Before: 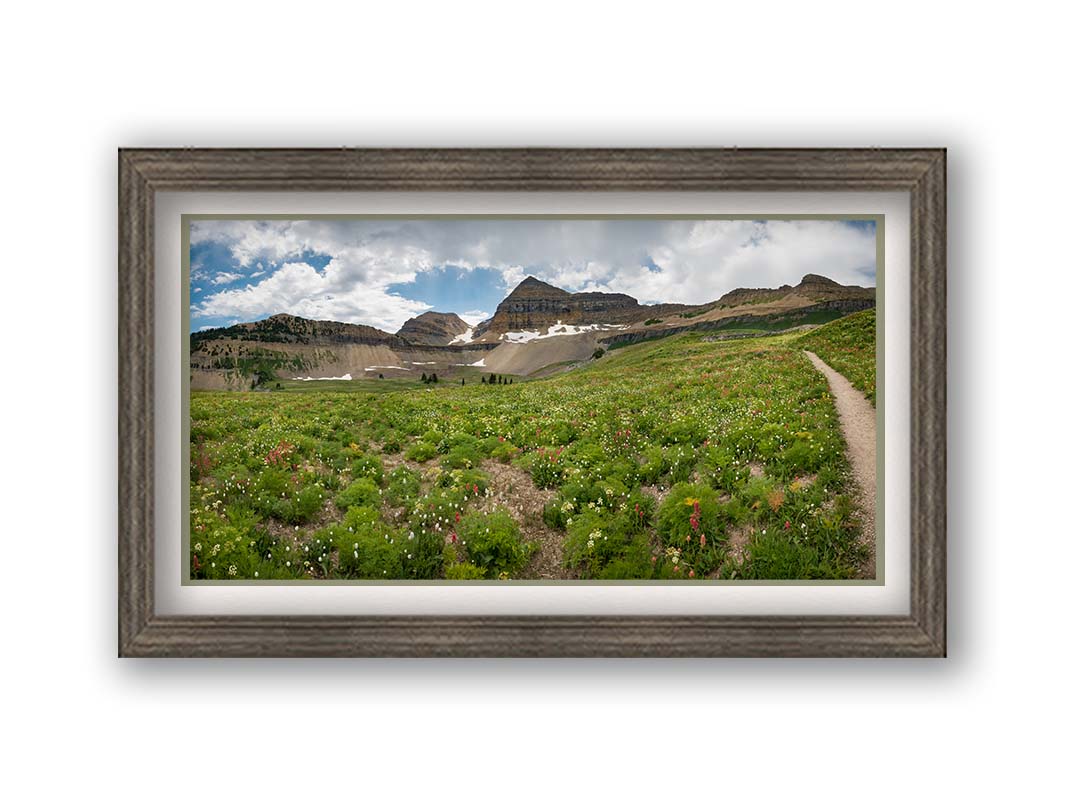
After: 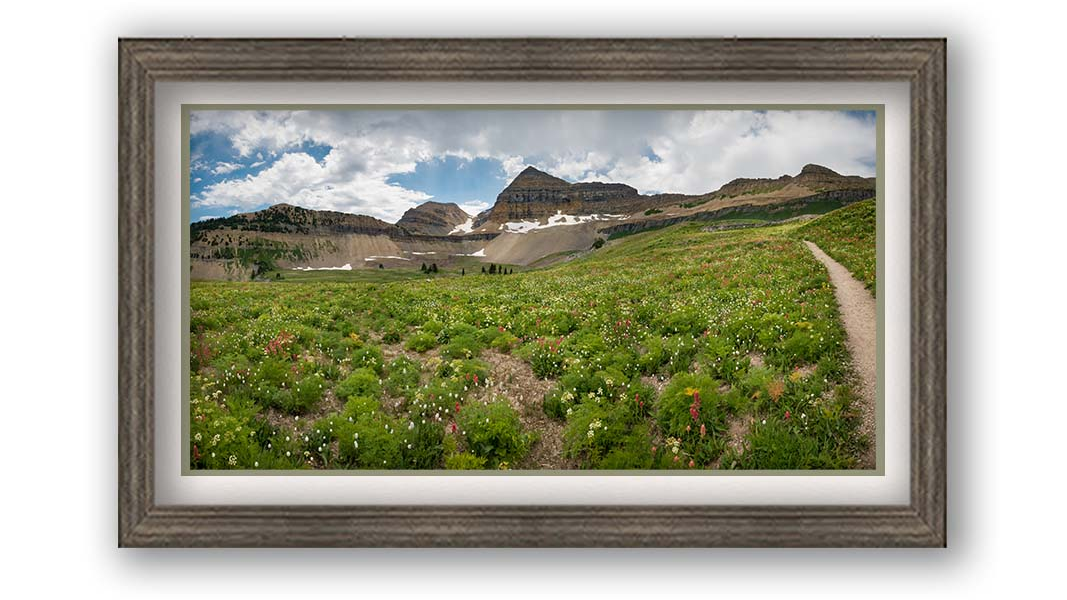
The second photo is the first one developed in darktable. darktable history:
crop: top 13.809%, bottom 11.077%
